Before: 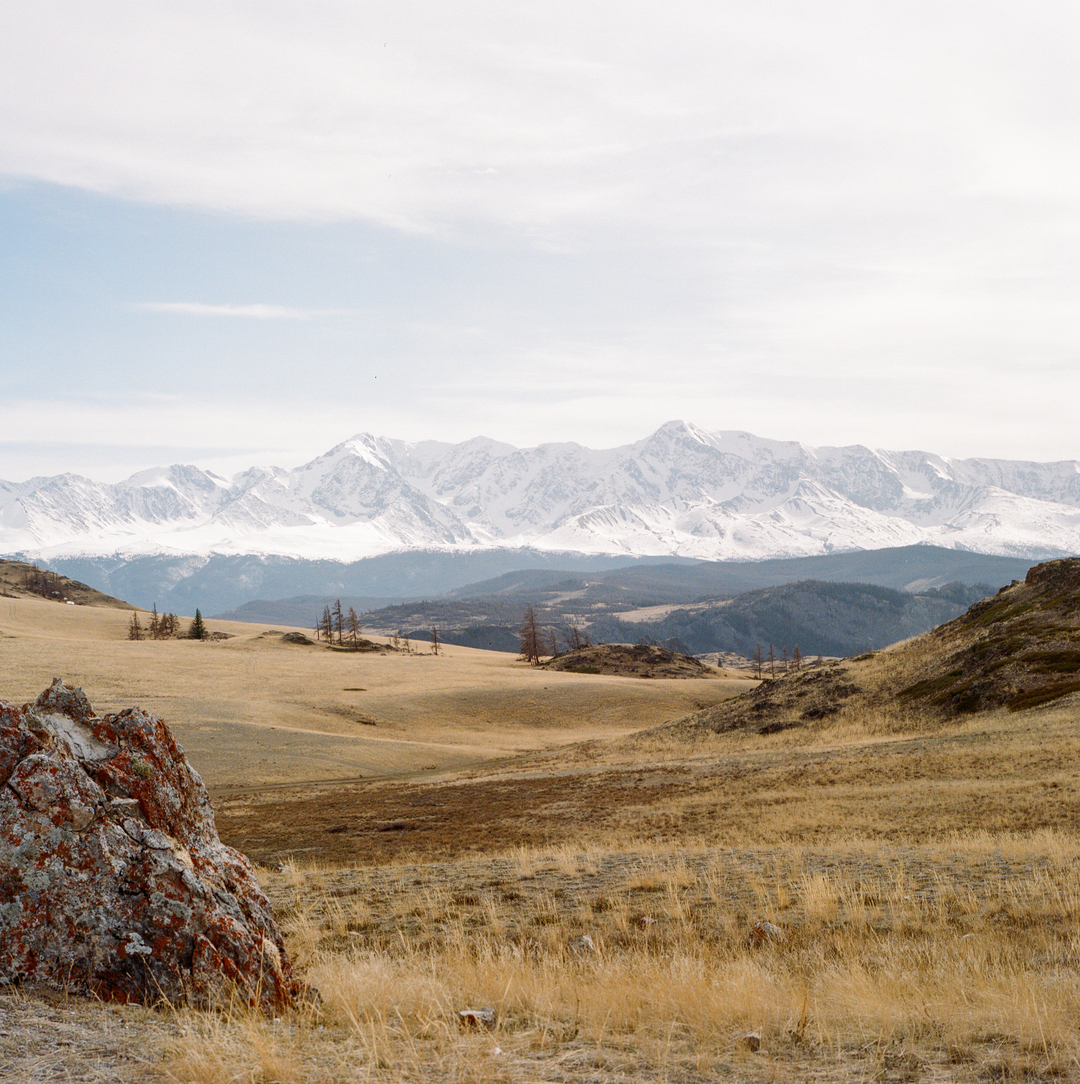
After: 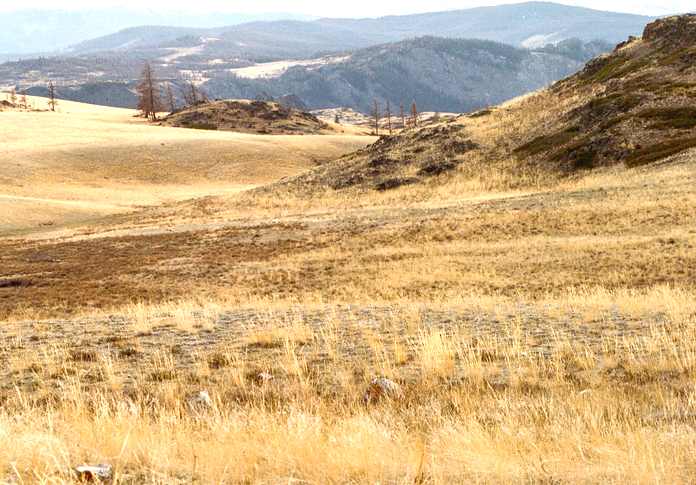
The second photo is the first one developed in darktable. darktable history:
exposure: black level correction 0, exposure 1.2 EV, compensate exposure bias true, compensate highlight preservation false
crop and rotate: left 35.509%, top 50.238%, bottom 4.934%
levels: levels [0, 0.492, 0.984]
white balance: emerald 1
